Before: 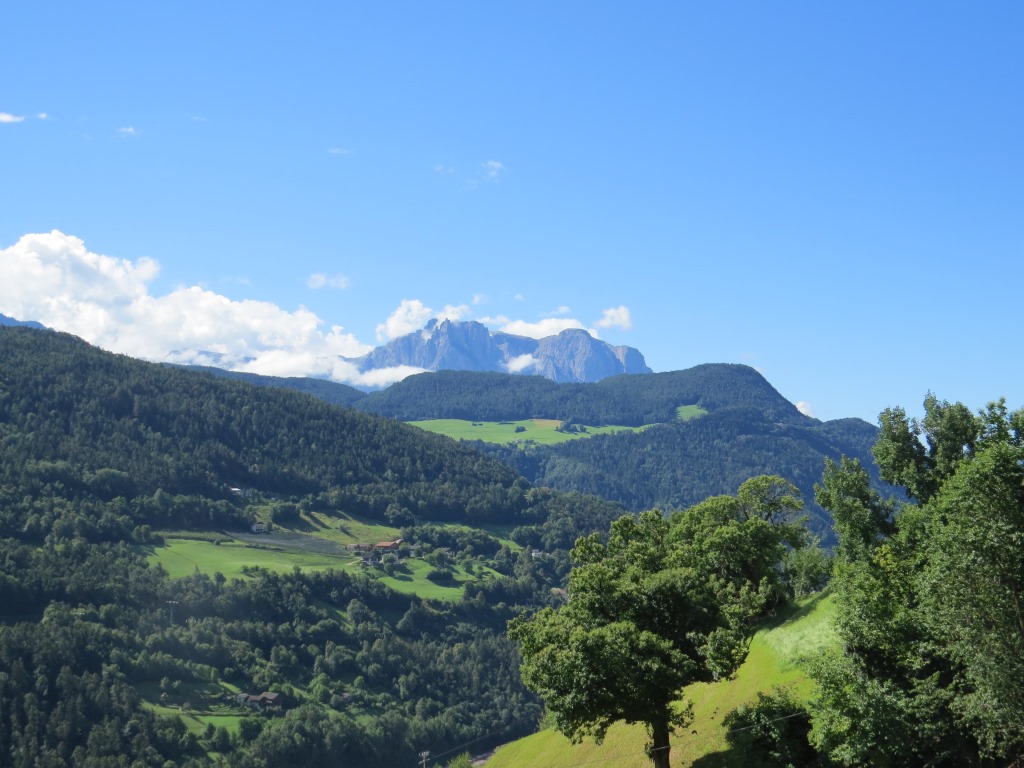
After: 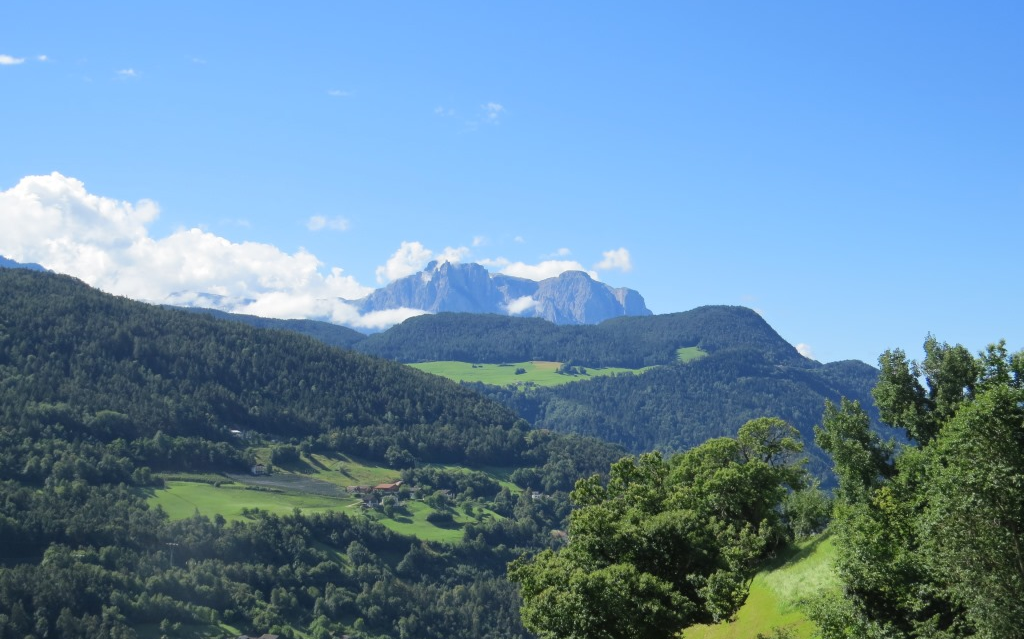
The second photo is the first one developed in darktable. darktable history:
tone equalizer: on, module defaults
white balance: emerald 1
crop: top 7.625%, bottom 8.027%
